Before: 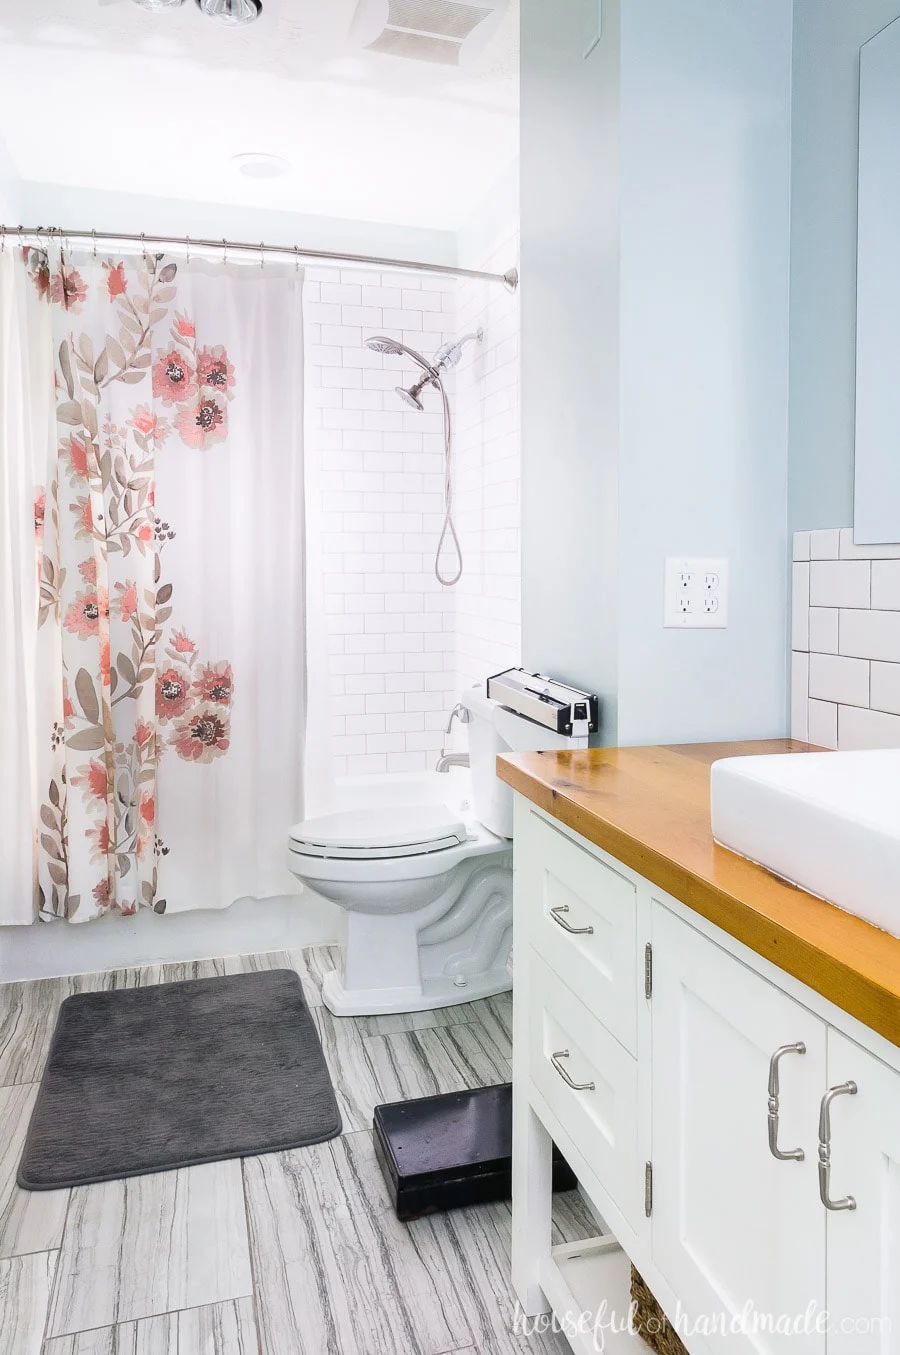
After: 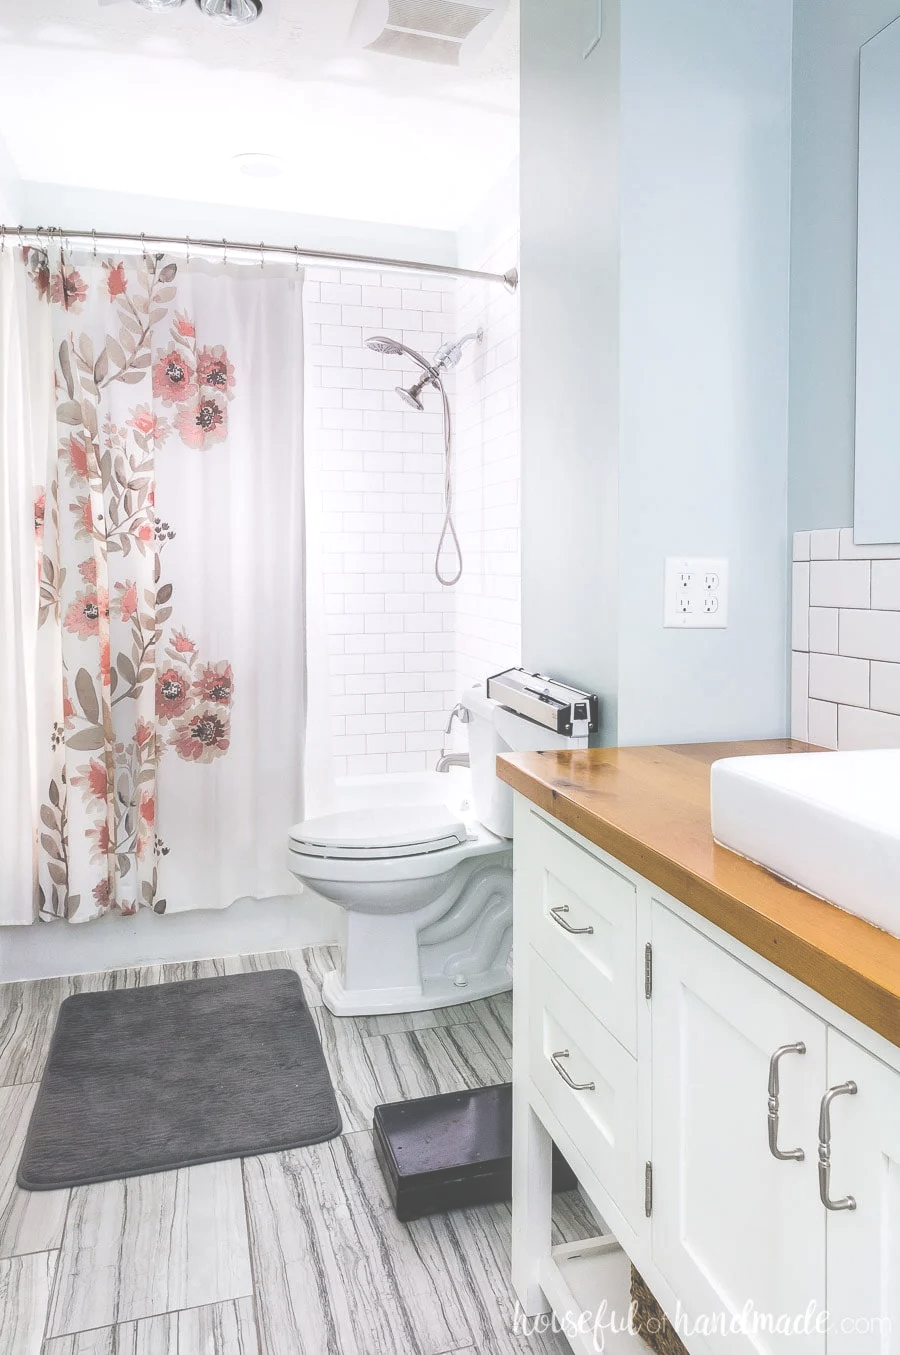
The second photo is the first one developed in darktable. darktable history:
local contrast: detail 130%
exposure: black level correction -0.087, compensate highlight preservation false
